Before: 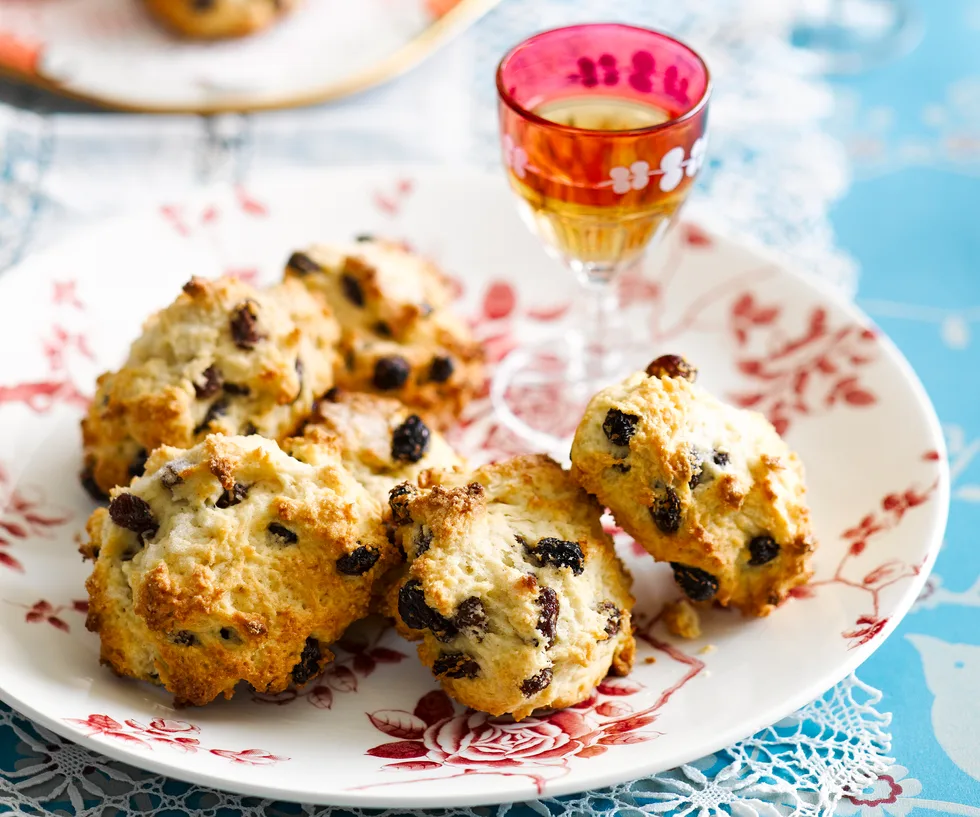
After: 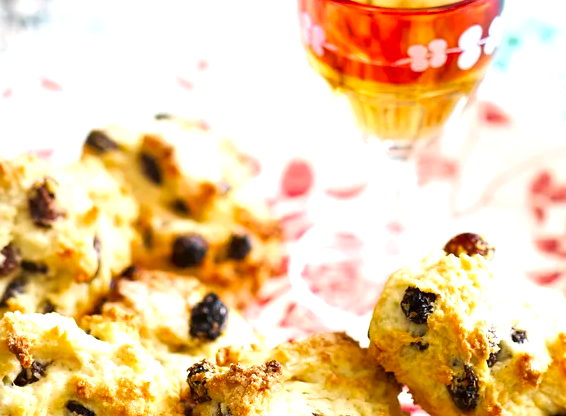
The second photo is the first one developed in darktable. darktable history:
exposure: exposure 0.611 EV, compensate highlight preservation false
color zones: curves: ch0 [(0.254, 0.492) (0.724, 0.62)]; ch1 [(0.25, 0.528) (0.719, 0.796)]; ch2 [(0, 0.472) (0.25, 0.5) (0.73, 0.184)]
crop: left 20.698%, top 15.018%, right 21.487%, bottom 33.964%
